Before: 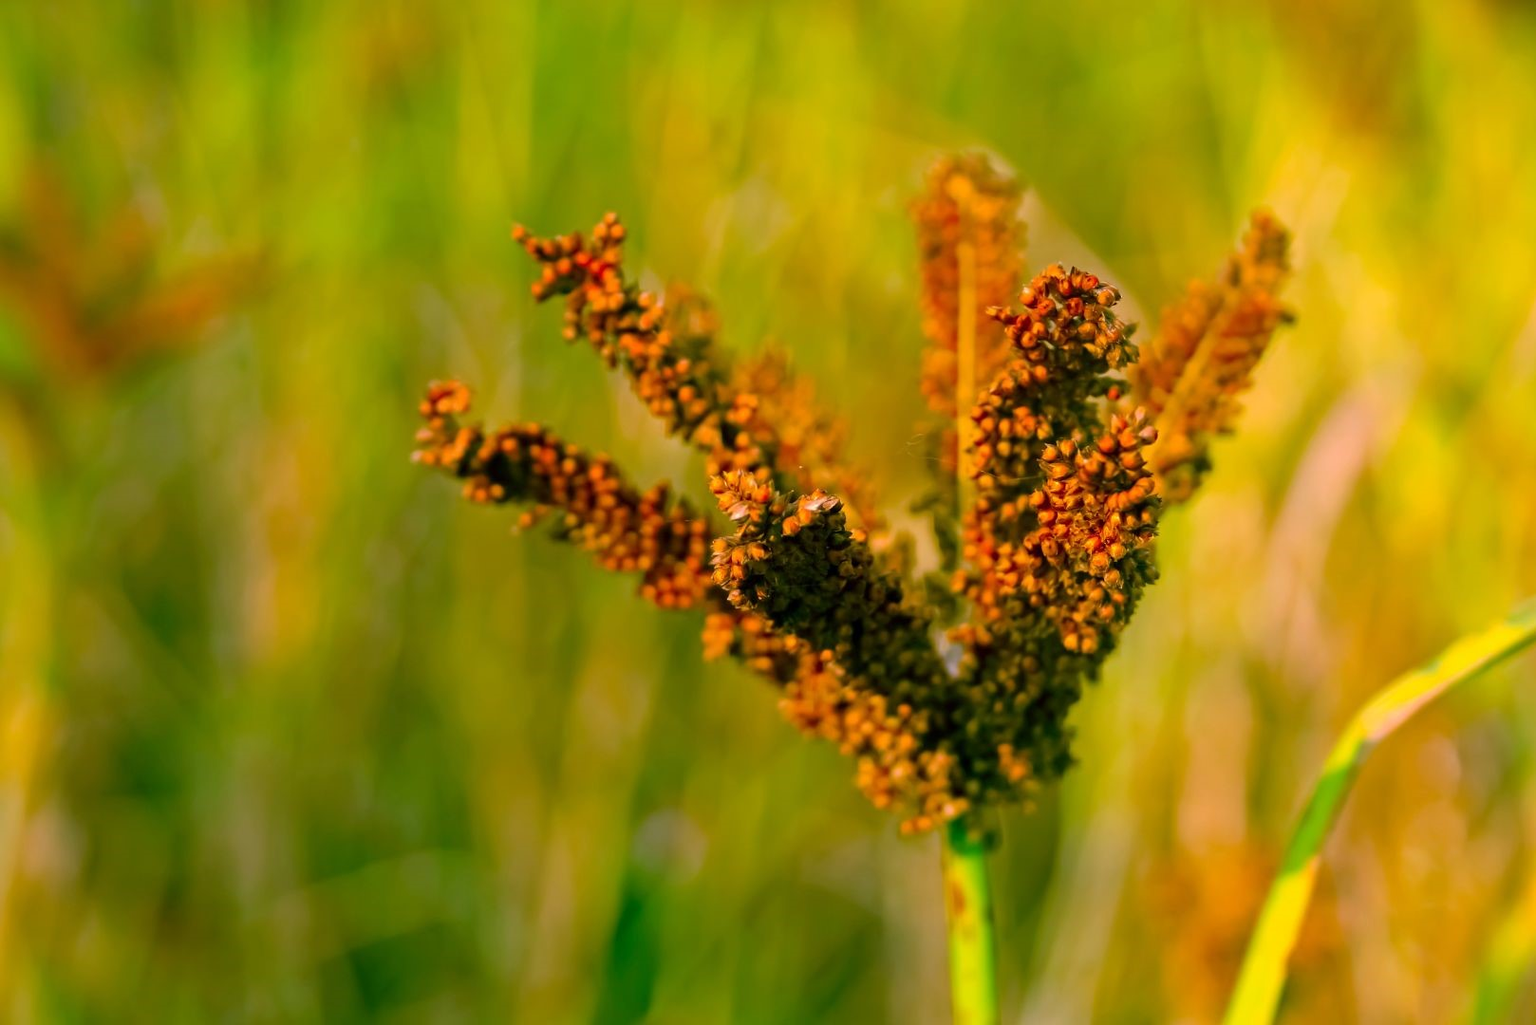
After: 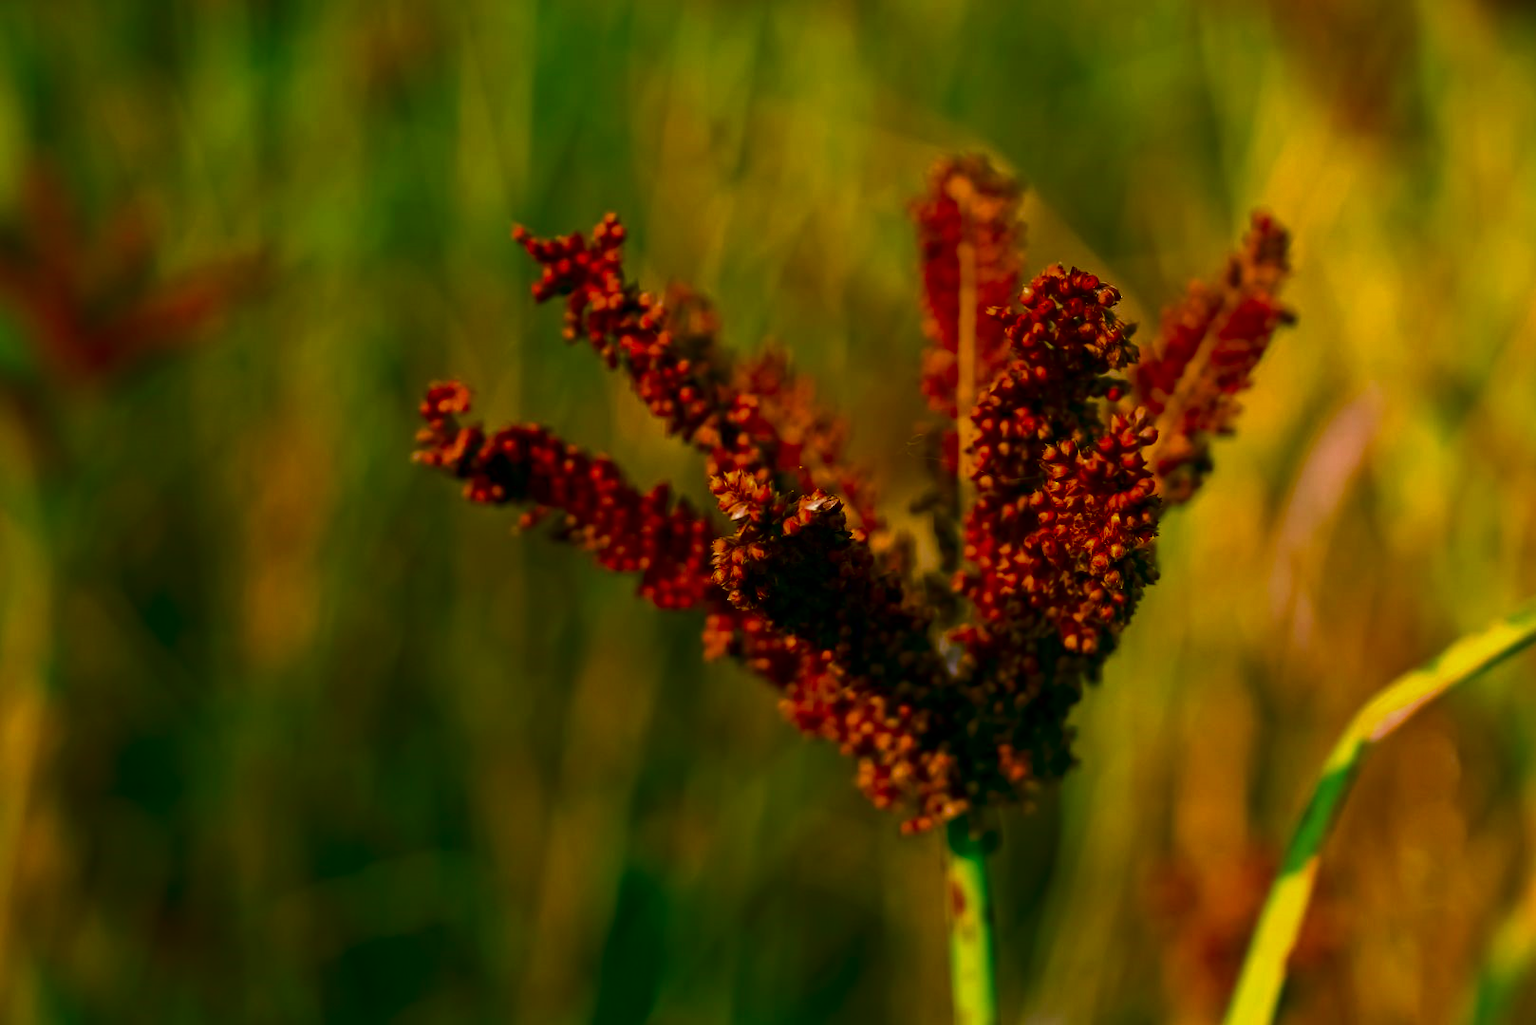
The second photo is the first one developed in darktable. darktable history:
contrast brightness saturation: contrast 0.088, brightness -0.595, saturation 0.174
